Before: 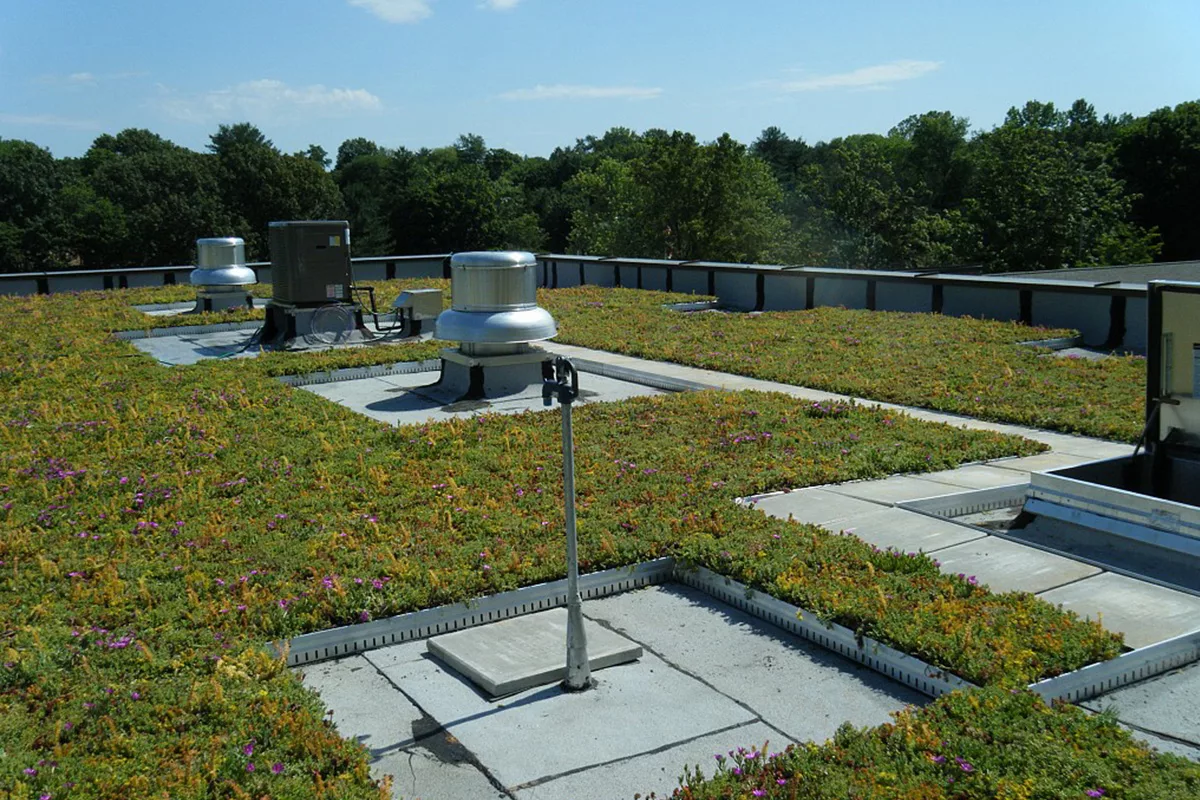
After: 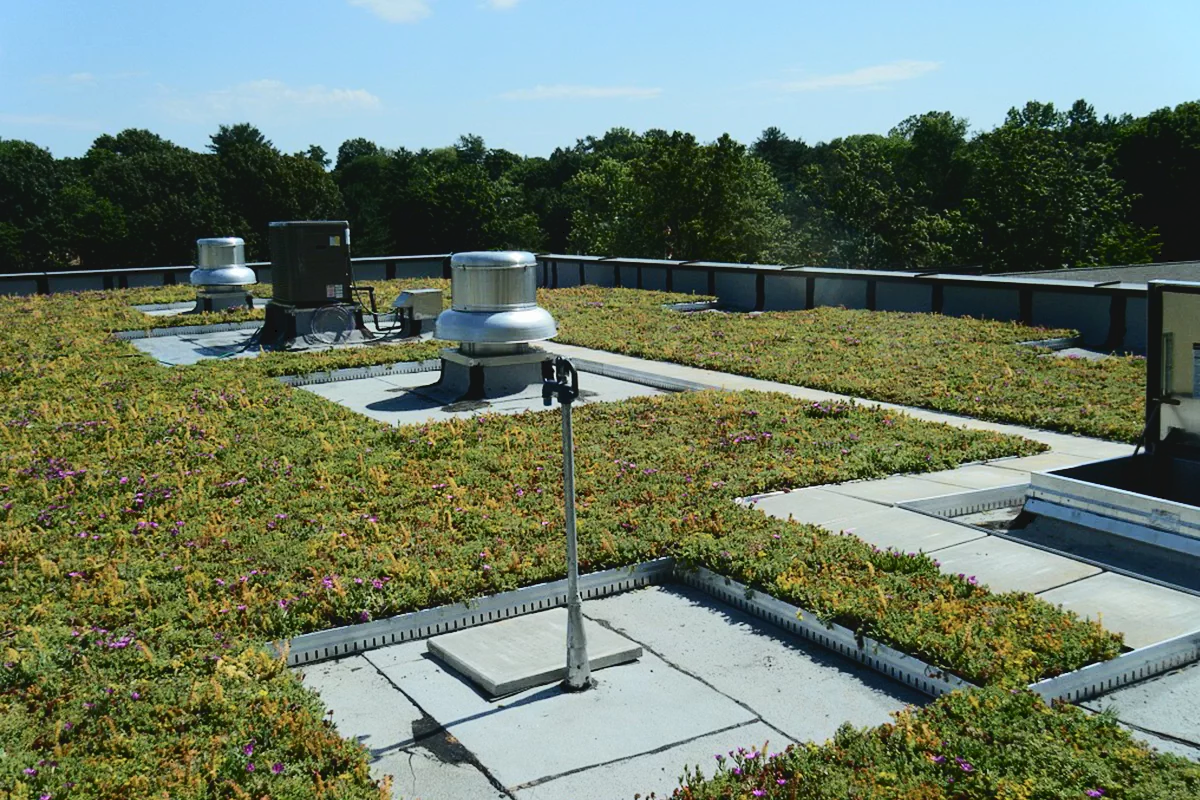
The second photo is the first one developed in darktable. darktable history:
tone curve: curves: ch0 [(0, 0) (0.003, 0.054) (0.011, 0.057) (0.025, 0.056) (0.044, 0.062) (0.069, 0.071) (0.1, 0.088) (0.136, 0.111) (0.177, 0.146) (0.224, 0.19) (0.277, 0.261) (0.335, 0.363) (0.399, 0.458) (0.468, 0.562) (0.543, 0.653) (0.623, 0.725) (0.709, 0.801) (0.801, 0.853) (0.898, 0.915) (1, 1)], color space Lab, independent channels, preserve colors none
